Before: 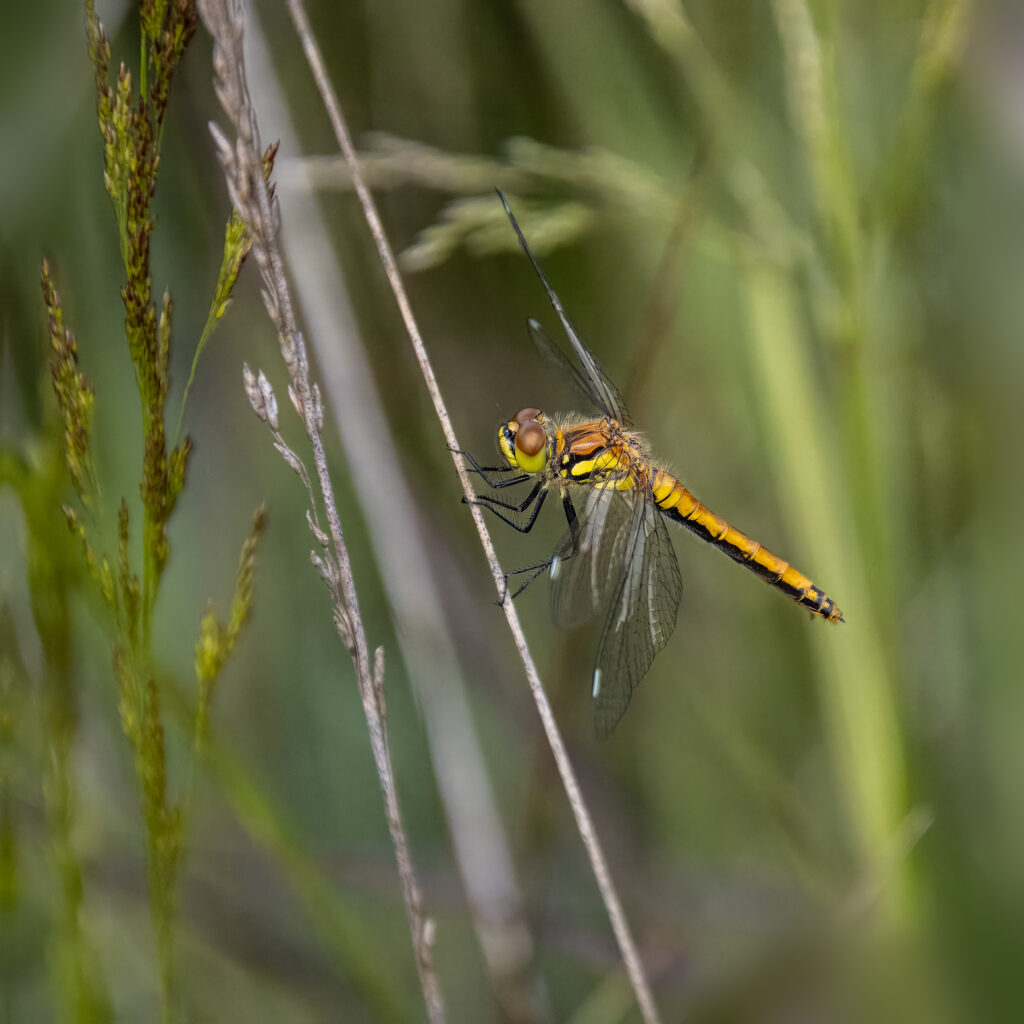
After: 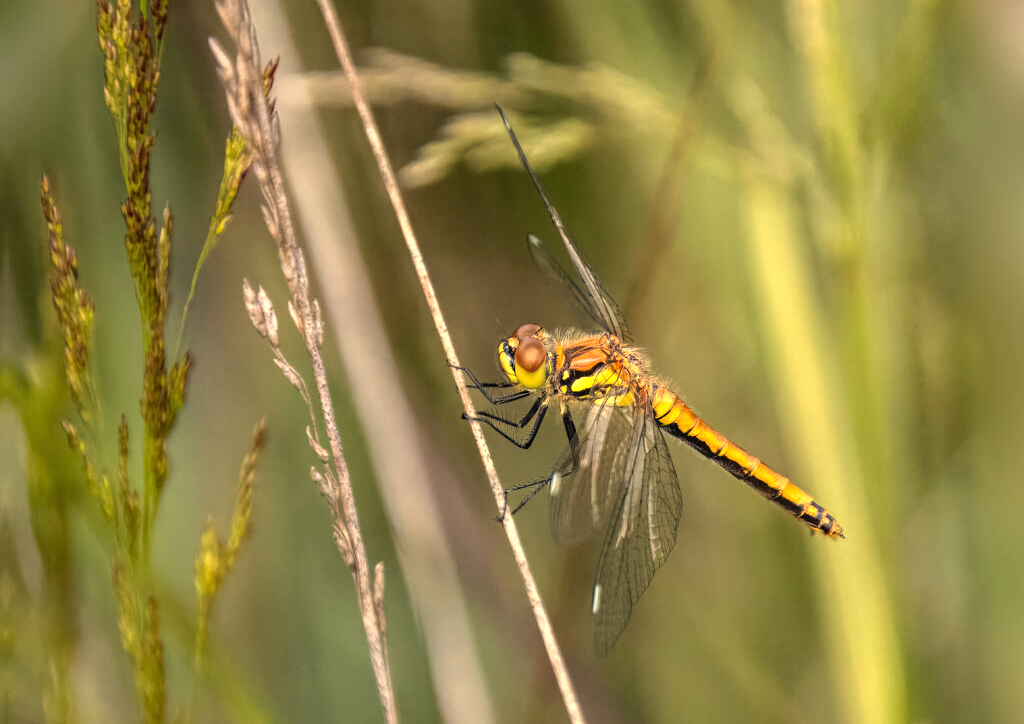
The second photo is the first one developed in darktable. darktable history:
exposure: black level correction 0, exposure 0.7 EV, compensate highlight preservation false
crop and rotate: top 8.293%, bottom 20.996%
white balance: red 1.138, green 0.996, blue 0.812
